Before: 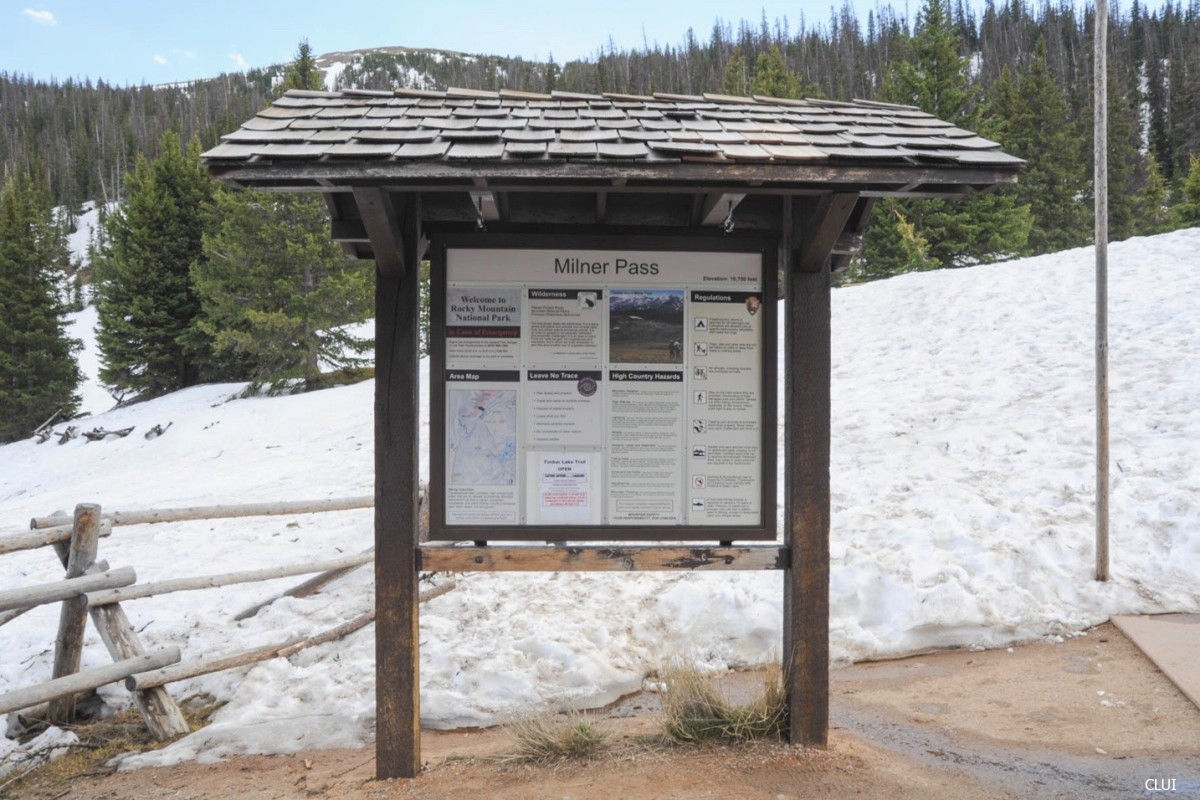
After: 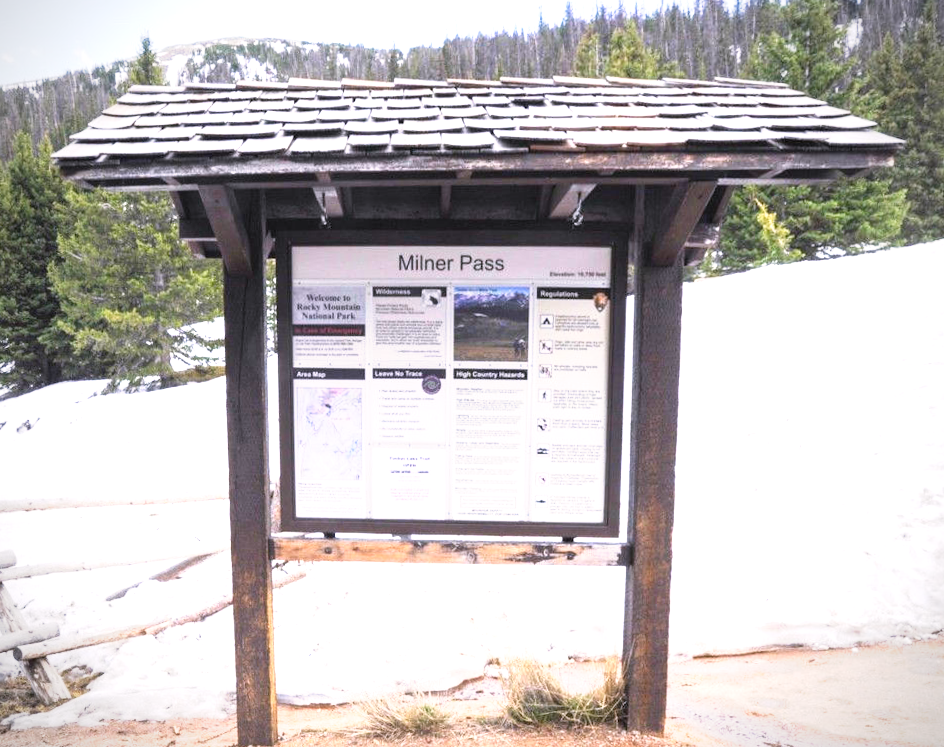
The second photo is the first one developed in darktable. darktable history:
exposure: black level correction 0, exposure 1.2 EV, compensate highlight preservation false
rotate and perspective: rotation 0.062°, lens shift (vertical) 0.115, lens shift (horizontal) -0.133, crop left 0.047, crop right 0.94, crop top 0.061, crop bottom 0.94
color correction: highlights a* 0.816, highlights b* 2.78, saturation 1.1
white balance: red 1.004, blue 1.096
tone curve: curves: ch0 [(0, 0) (0.003, 0.001) (0.011, 0.005) (0.025, 0.011) (0.044, 0.02) (0.069, 0.031) (0.1, 0.045) (0.136, 0.077) (0.177, 0.124) (0.224, 0.181) (0.277, 0.245) (0.335, 0.316) (0.399, 0.393) (0.468, 0.477) (0.543, 0.568) (0.623, 0.666) (0.709, 0.771) (0.801, 0.871) (0.898, 0.965) (1, 1)], preserve colors none
crop: left 7.598%, right 7.873%
vignetting: fall-off radius 60.92%
